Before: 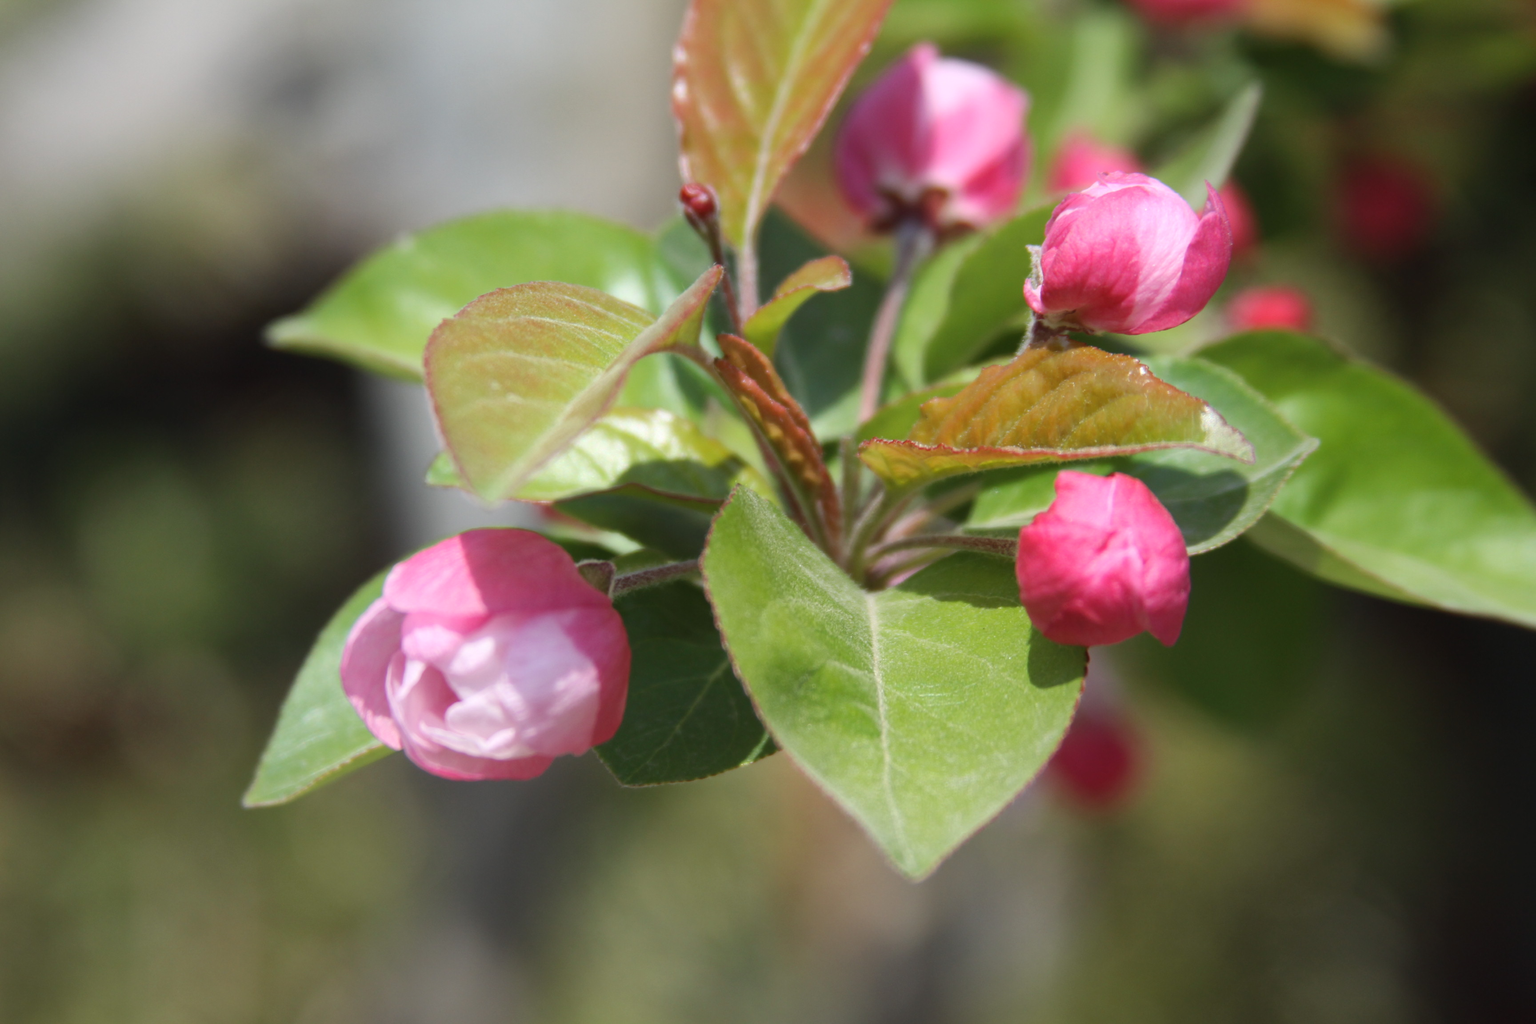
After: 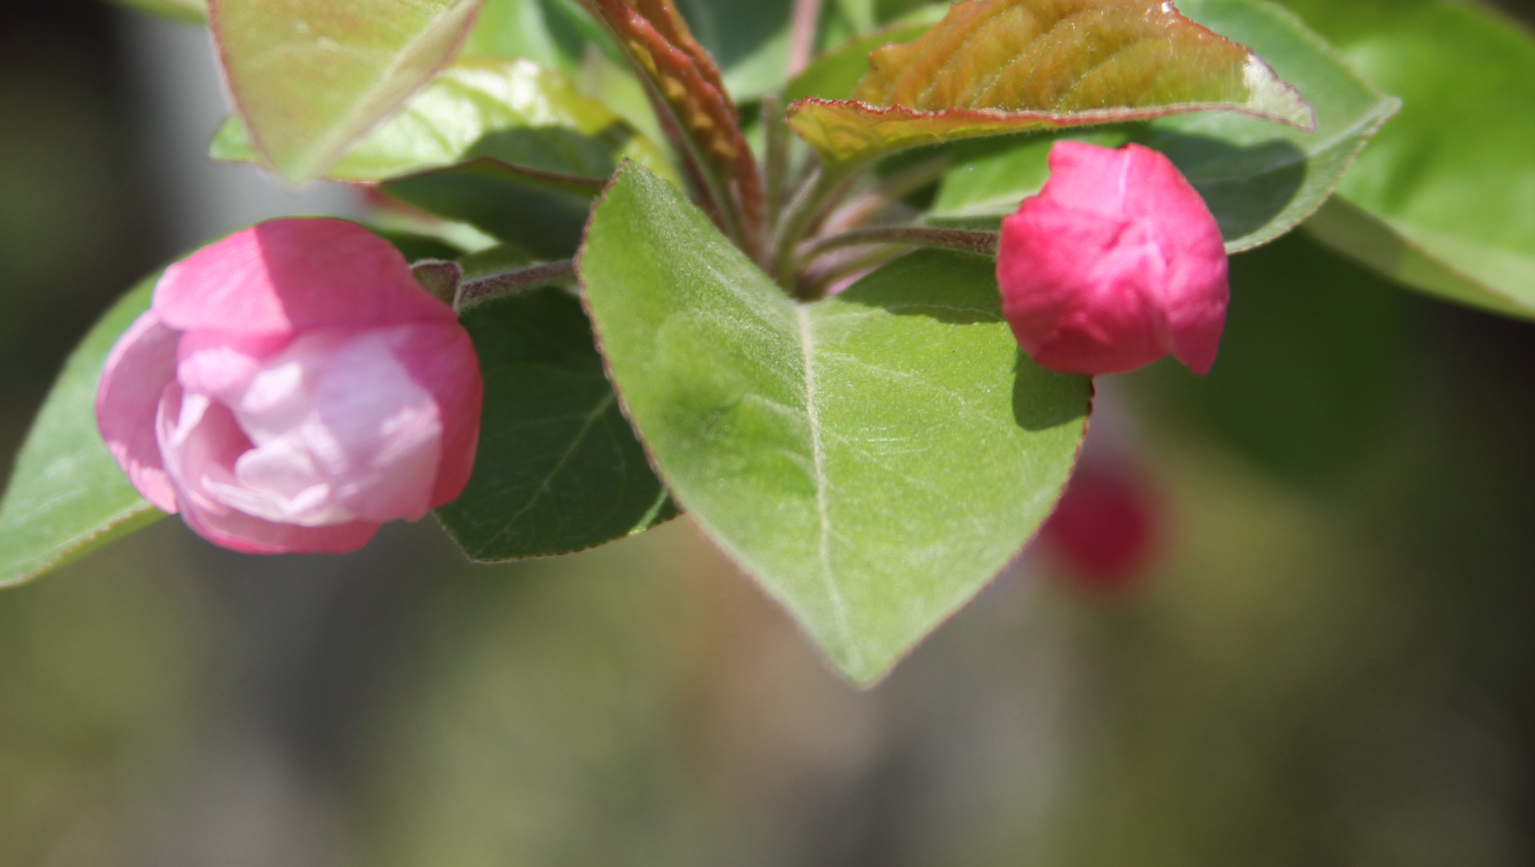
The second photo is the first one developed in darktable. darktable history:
levels: mode automatic, levels [0.062, 0.494, 0.925]
crop and rotate: left 17.509%, top 35.689%, right 7.516%, bottom 0.803%
